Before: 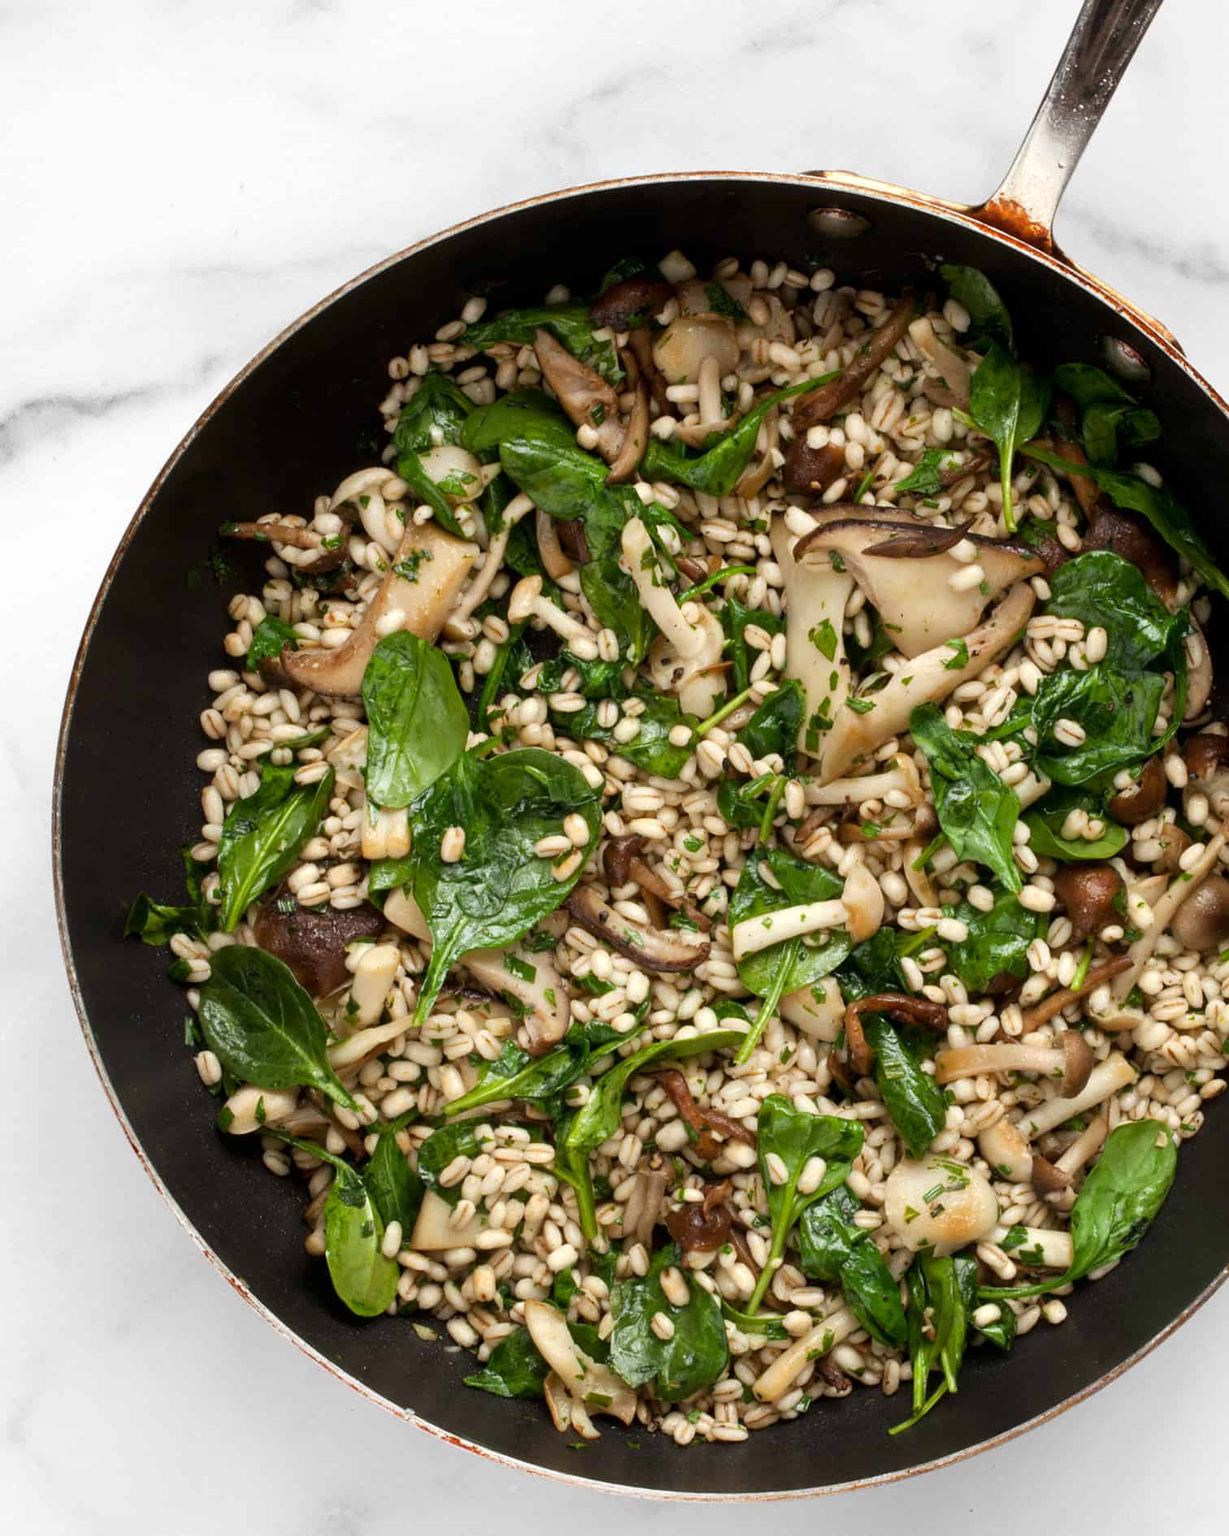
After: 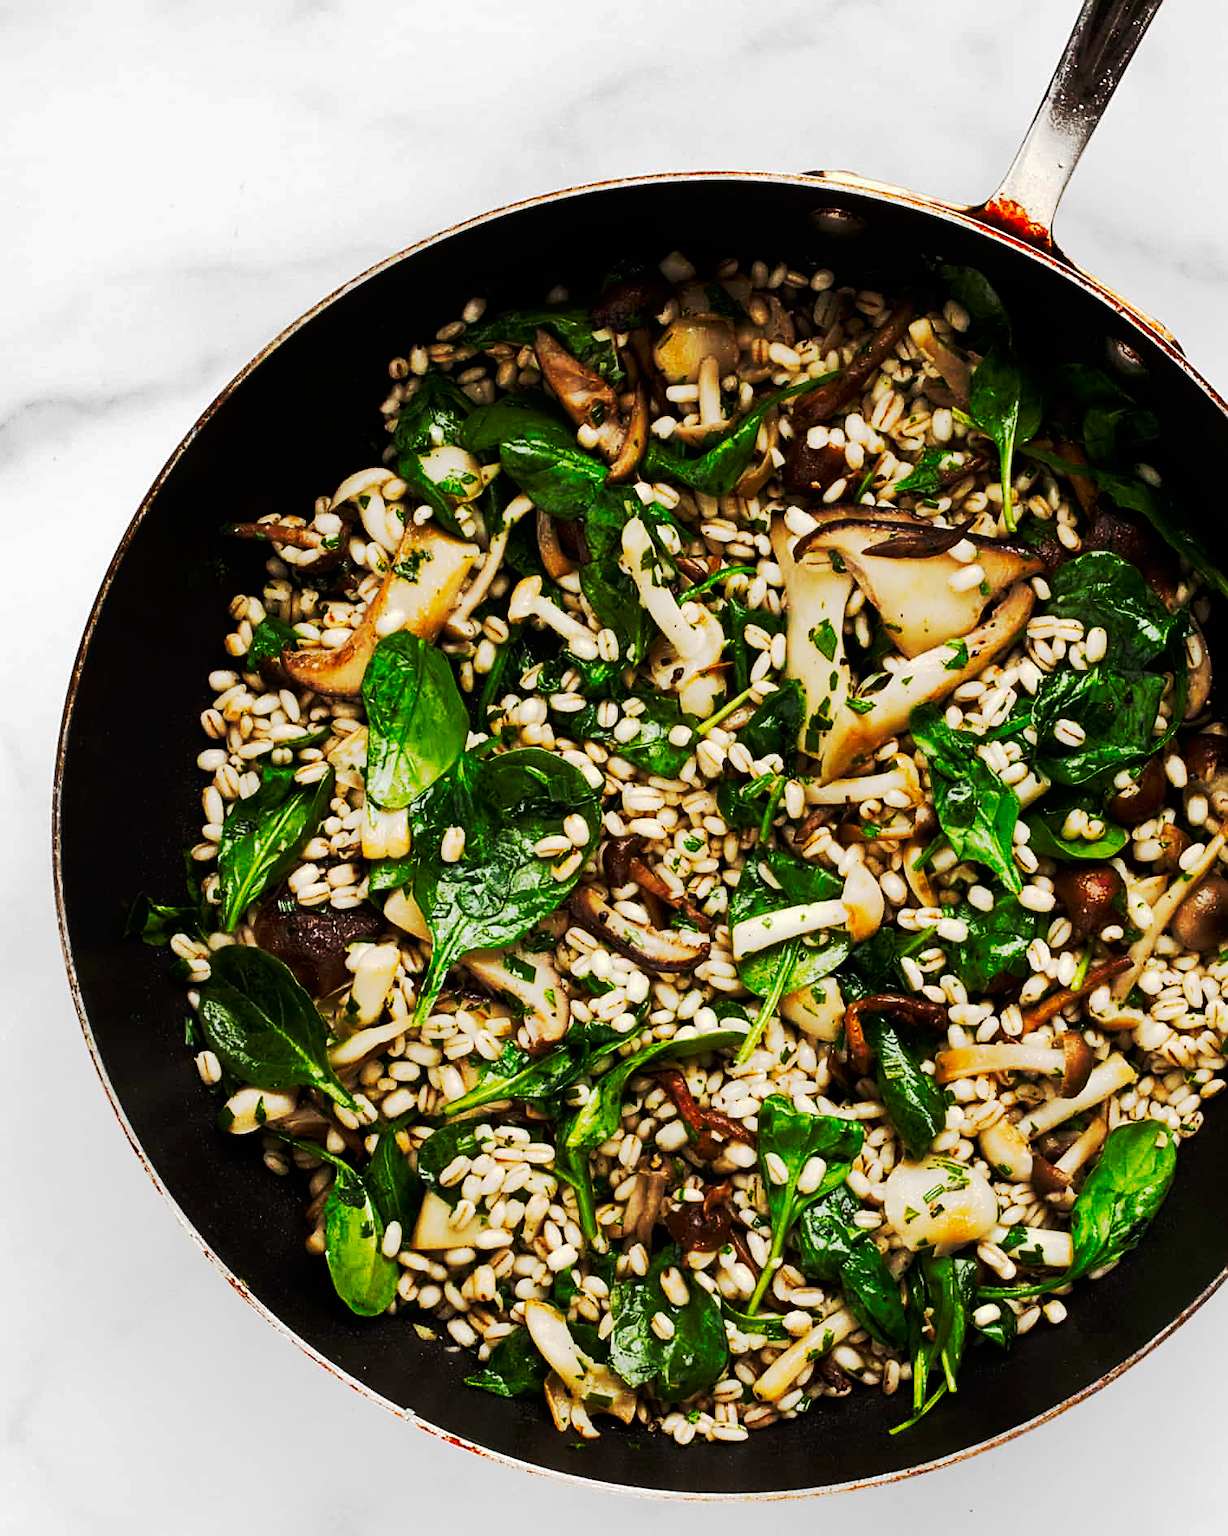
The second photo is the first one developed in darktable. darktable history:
tone curve: curves: ch0 [(0, 0) (0.003, 0.002) (0.011, 0.004) (0.025, 0.005) (0.044, 0.009) (0.069, 0.013) (0.1, 0.017) (0.136, 0.036) (0.177, 0.066) (0.224, 0.102) (0.277, 0.143) (0.335, 0.197) (0.399, 0.268) (0.468, 0.389) (0.543, 0.549) (0.623, 0.714) (0.709, 0.801) (0.801, 0.854) (0.898, 0.9) (1, 1)], preserve colors none
sharpen: amount 0.478
exposure: exposure -0.041 EV, compensate highlight preservation false
